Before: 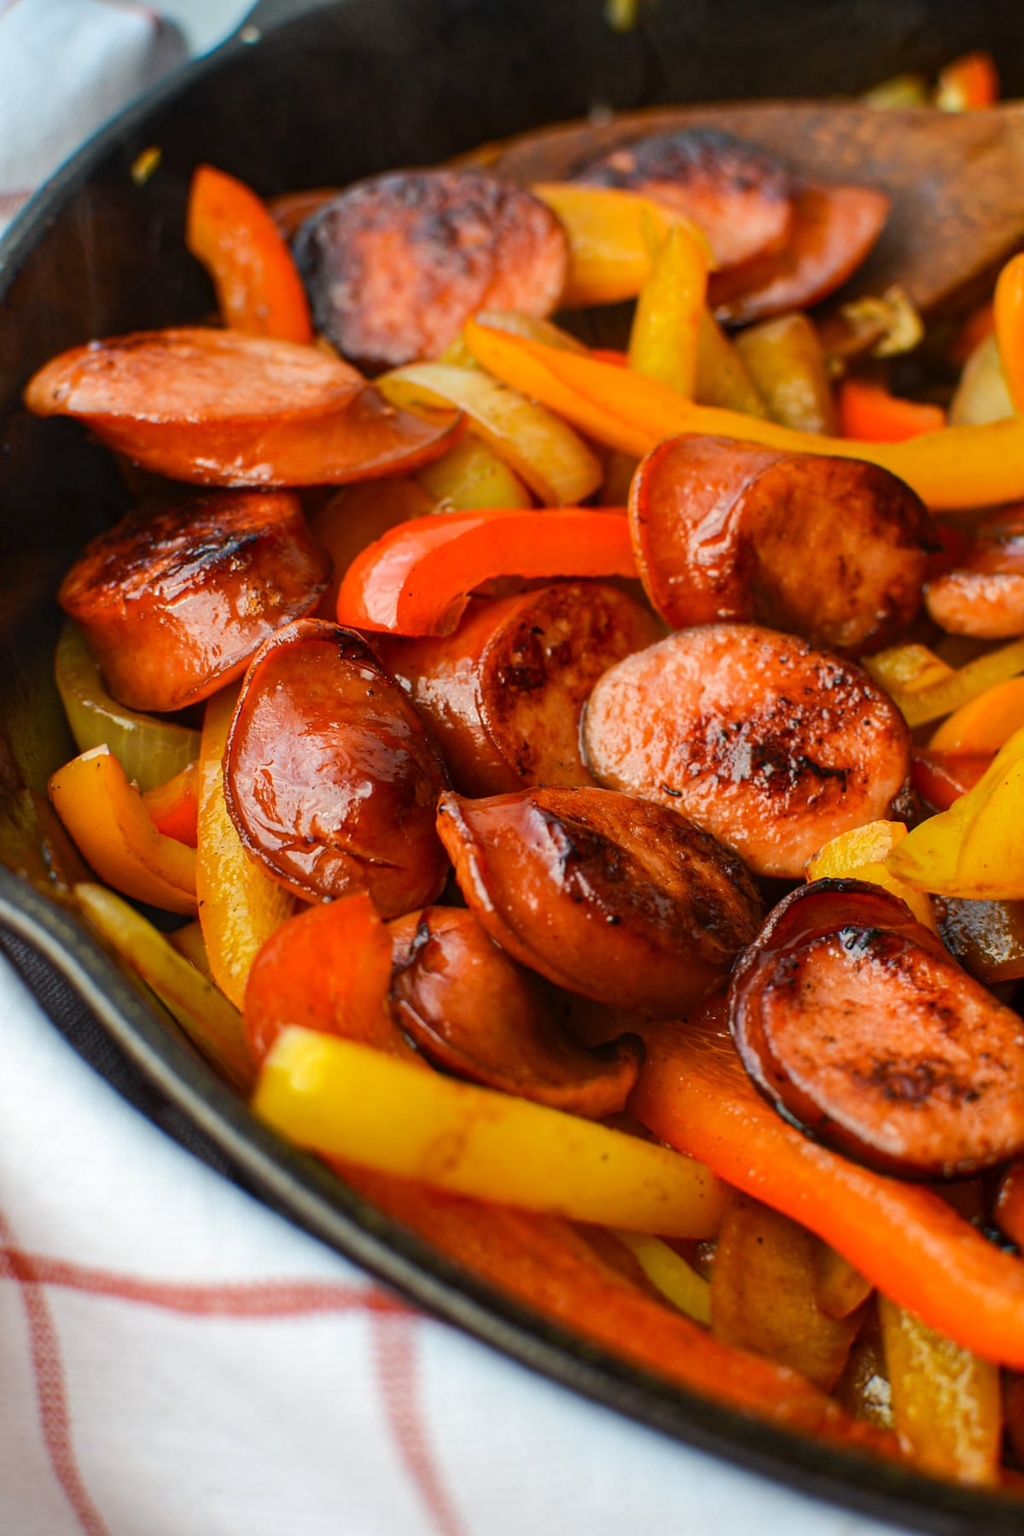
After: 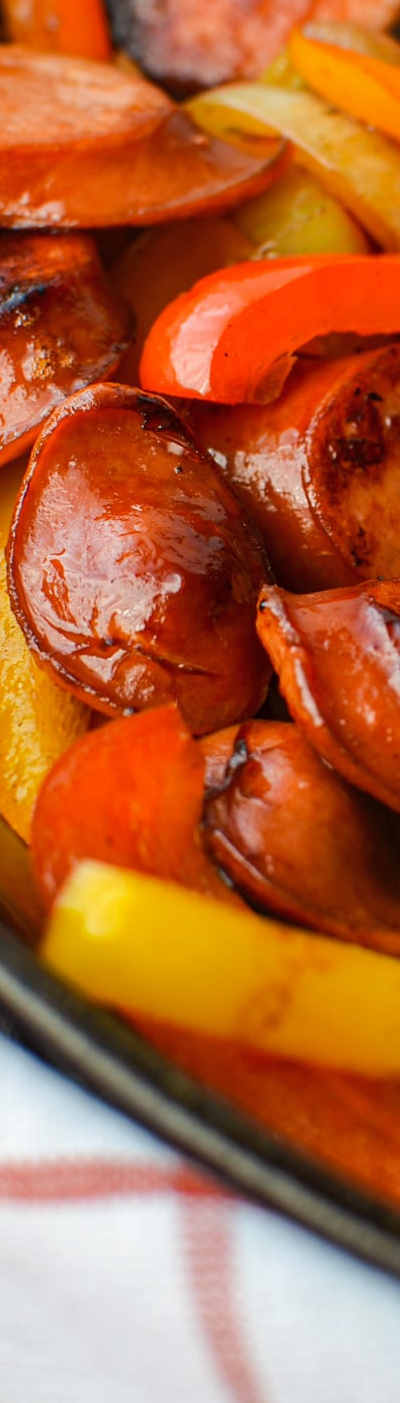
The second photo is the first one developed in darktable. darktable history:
crop and rotate: left 21.307%, top 19.039%, right 45.286%, bottom 2.999%
shadows and highlights: radius 125.5, shadows 21.28, highlights -22.7, low approximation 0.01
